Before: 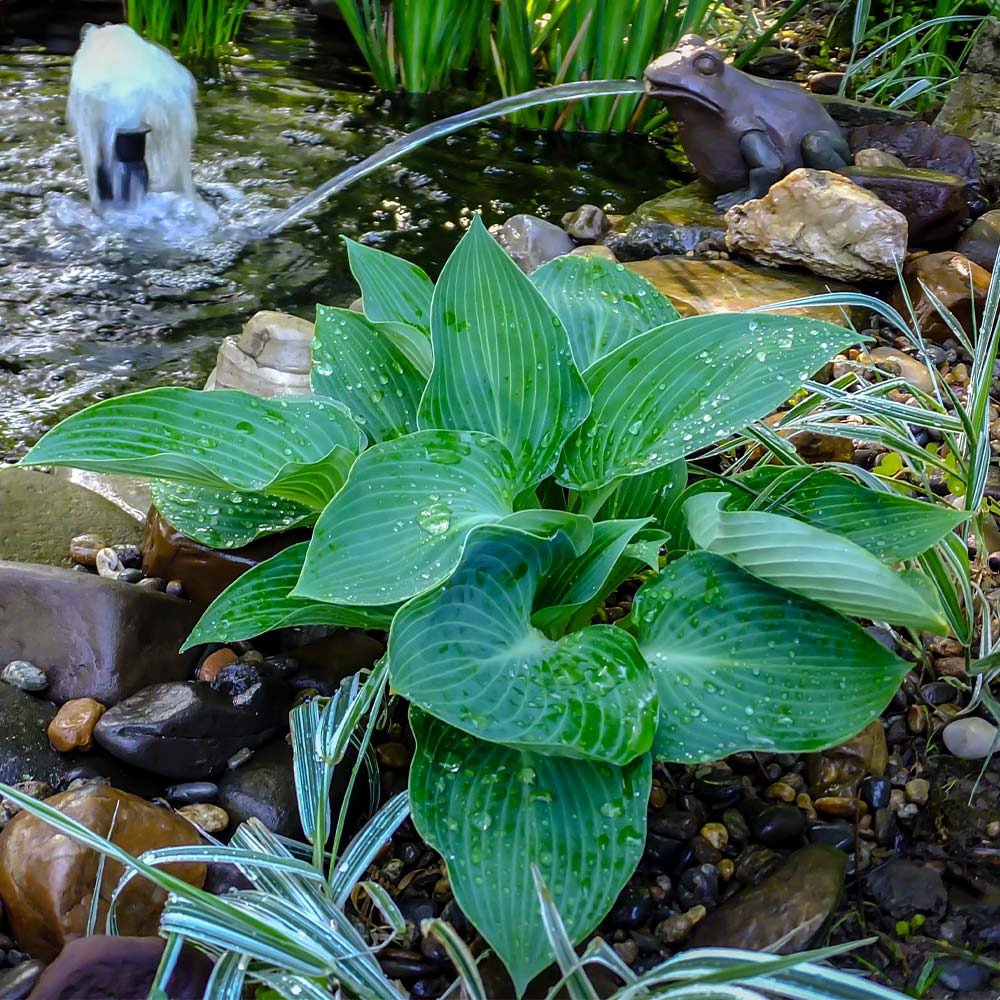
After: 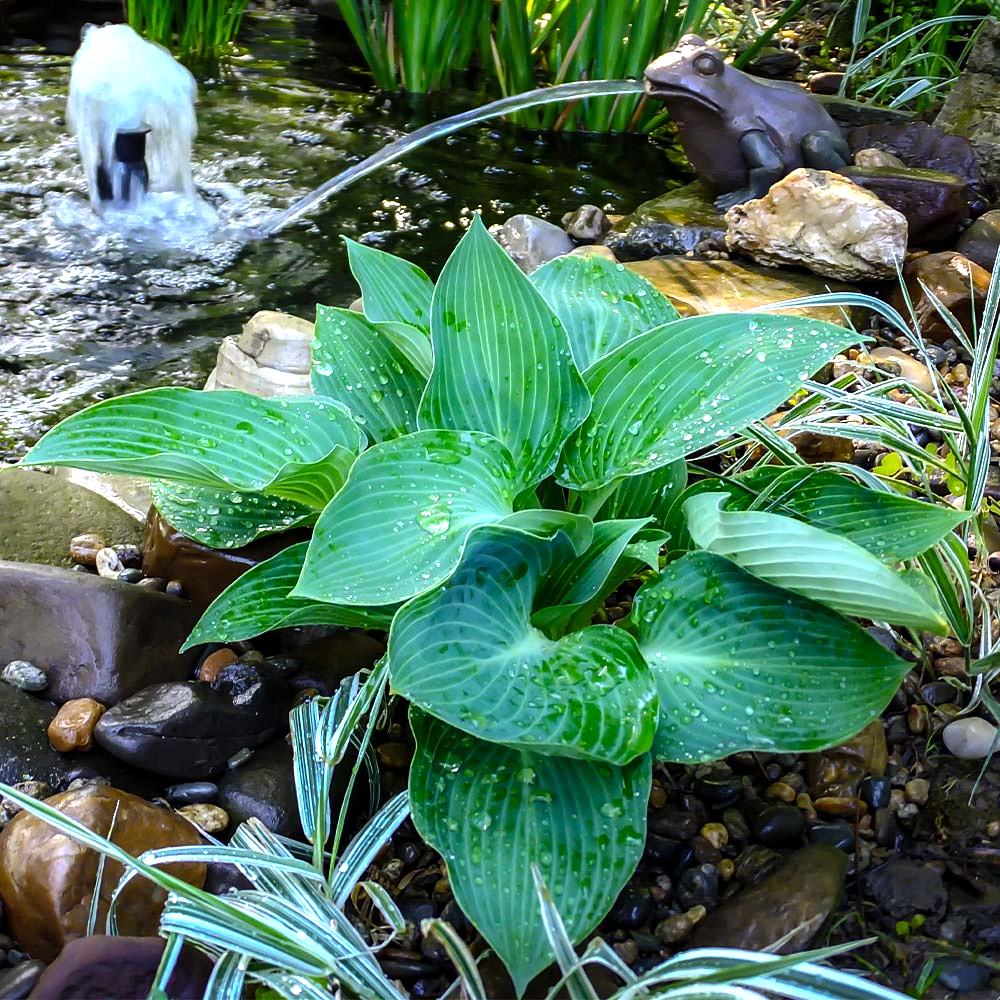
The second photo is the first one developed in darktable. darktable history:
tone equalizer: -8 EV 0.001 EV, -7 EV -0.002 EV, -6 EV 0.002 EV, -5 EV -0.03 EV, -4 EV -0.116 EV, -3 EV -0.169 EV, -2 EV 0.24 EV, -1 EV 0.702 EV, +0 EV 0.493 EV
